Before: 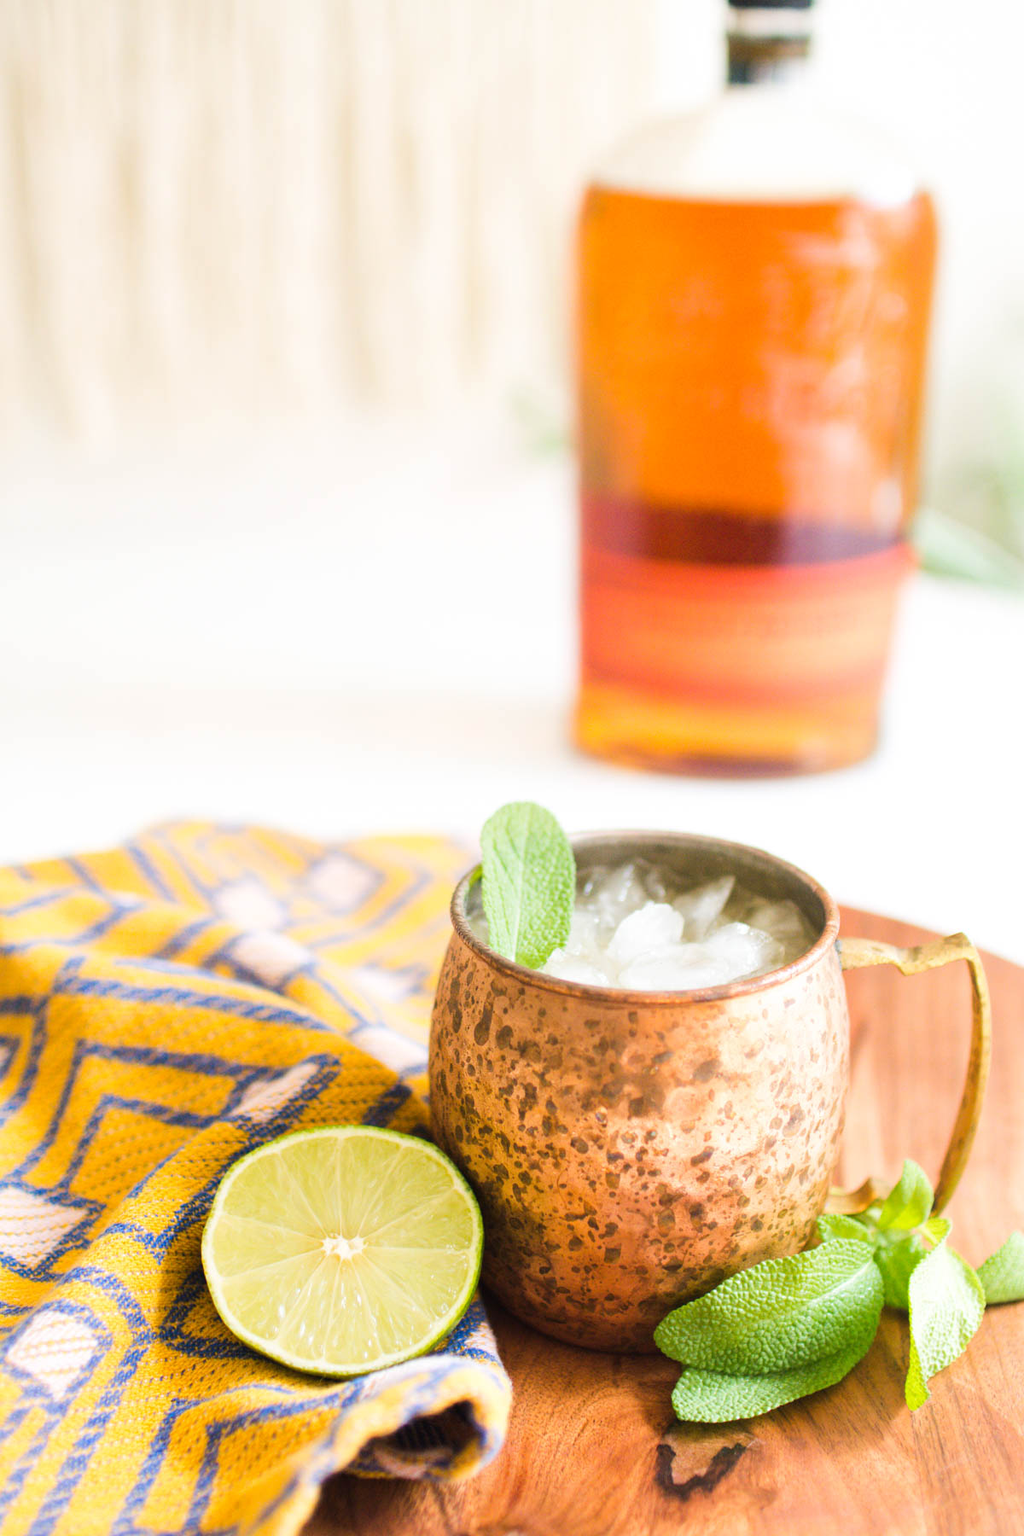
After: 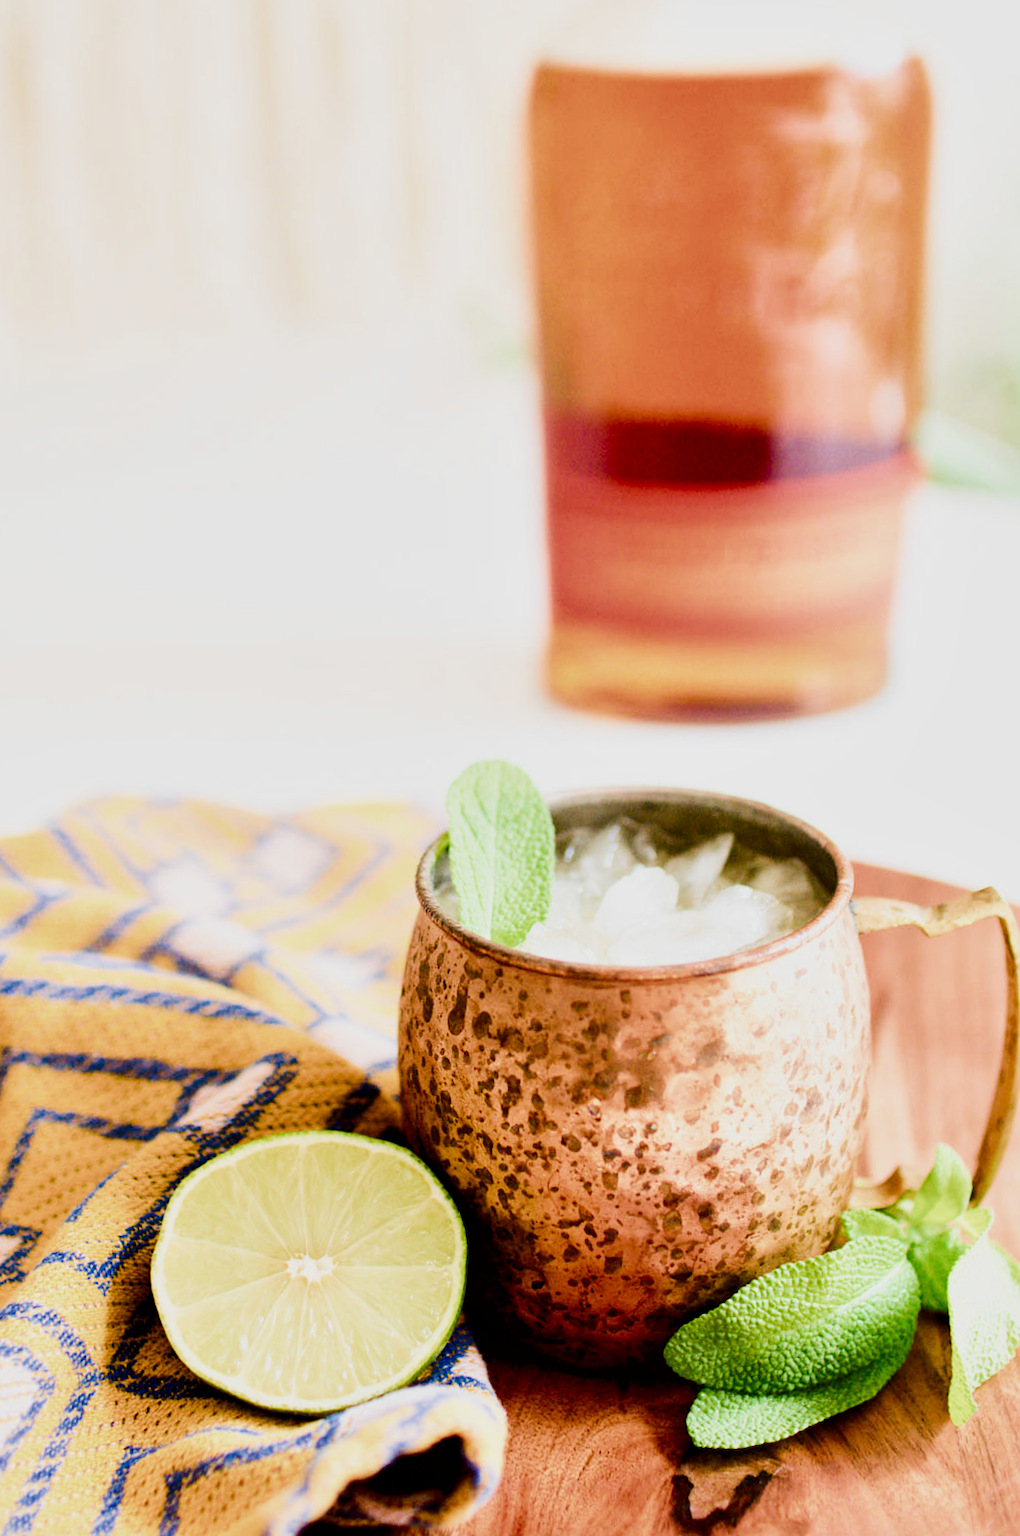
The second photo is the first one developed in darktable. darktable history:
filmic rgb: black relative exposure -6.67 EV, white relative exposure 4.56 EV, hardness 3.23, add noise in highlights 0.001, color science v3 (2019), use custom middle-gray values true, contrast in highlights soft
local contrast: mode bilateral grid, contrast 20, coarseness 50, detail 120%, midtone range 0.2
crop and rotate: angle 2.33°, left 6.023%, top 5.715%
contrast brightness saturation: contrast 0.237, brightness -0.23, saturation 0.146
tone equalizer: -8 EV -0.449 EV, -7 EV -0.355 EV, -6 EV -0.327 EV, -5 EV -0.242 EV, -3 EV 0.211 EV, -2 EV 0.308 EV, -1 EV 0.39 EV, +0 EV 0.446 EV
exposure: black level correction 0.017, exposure -0.009 EV, compensate highlight preservation false
